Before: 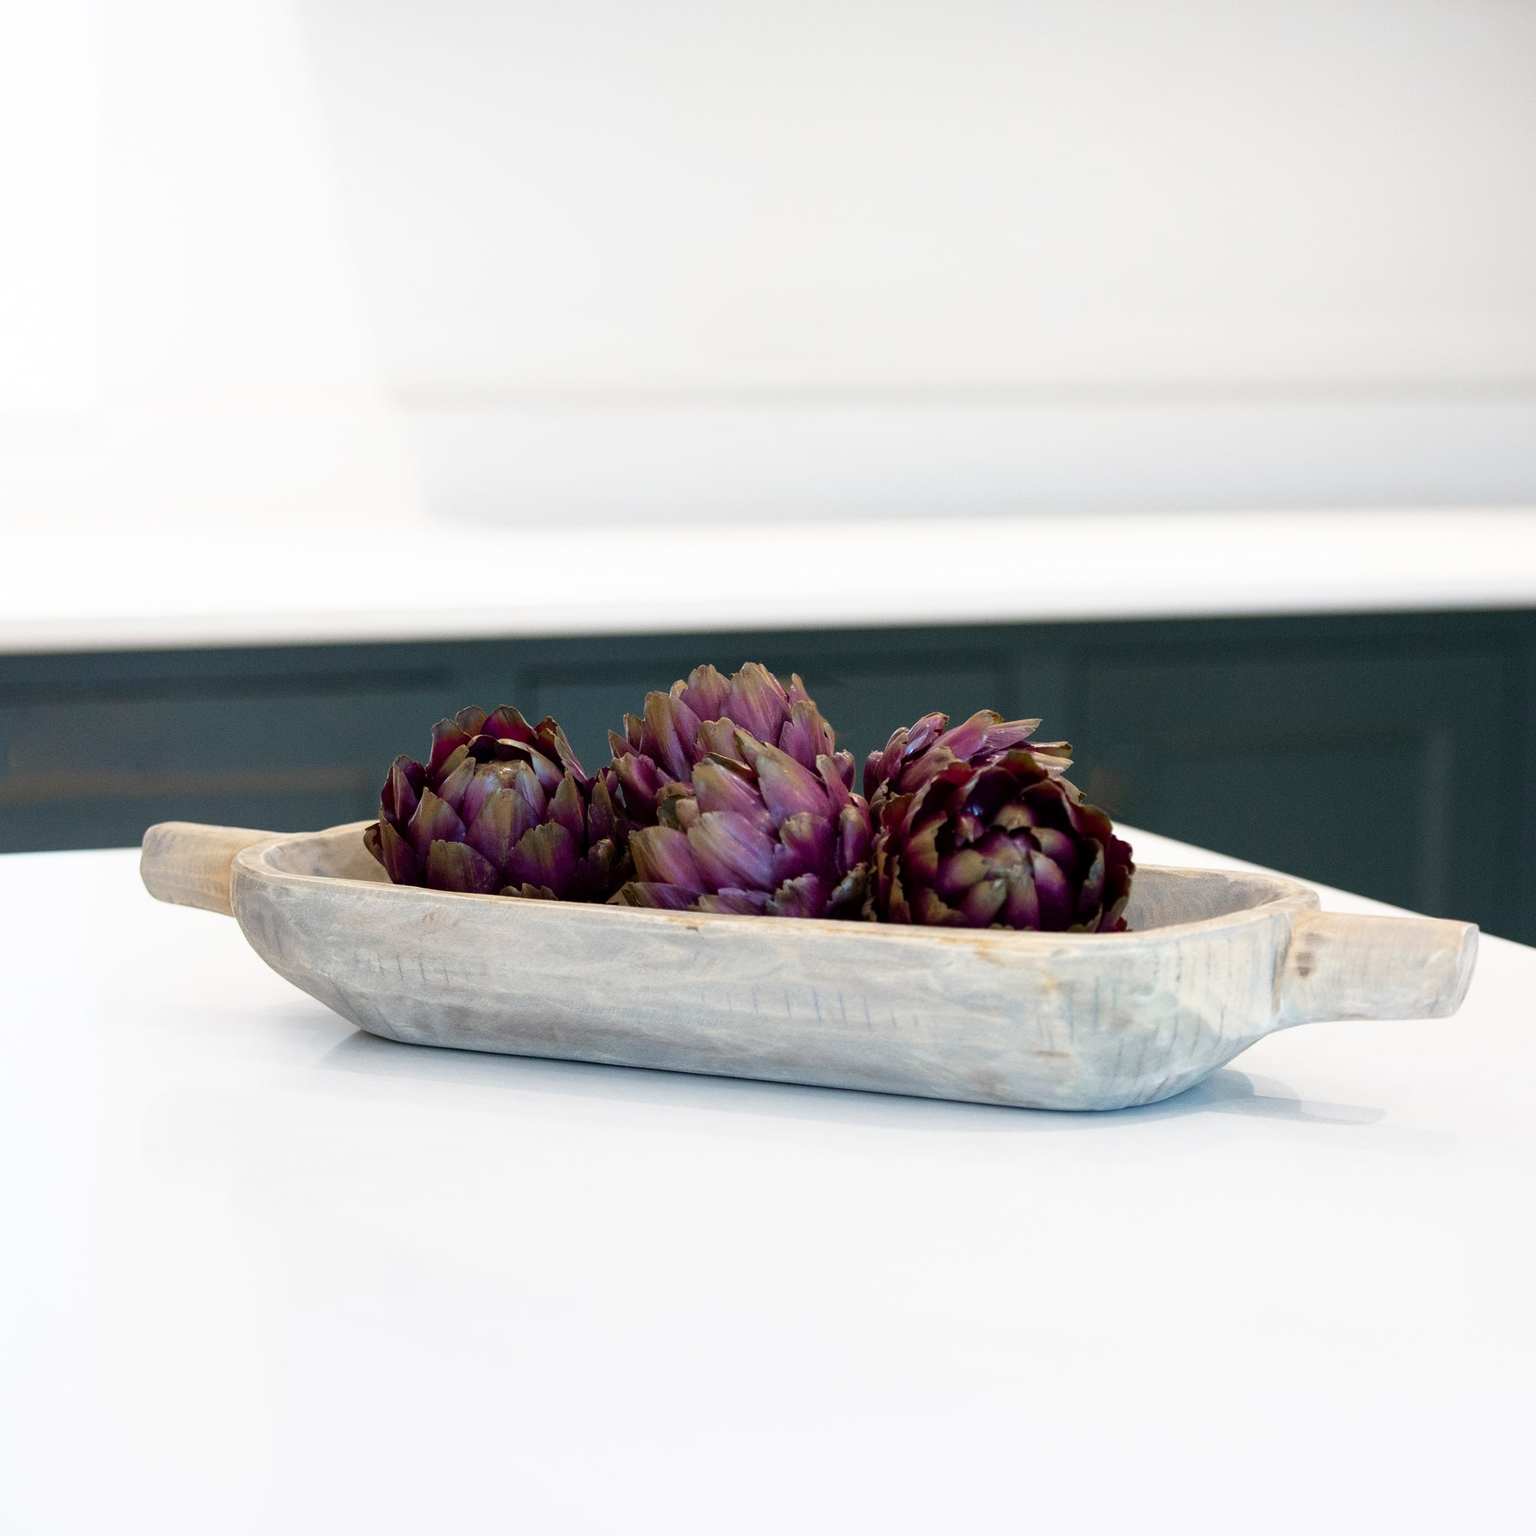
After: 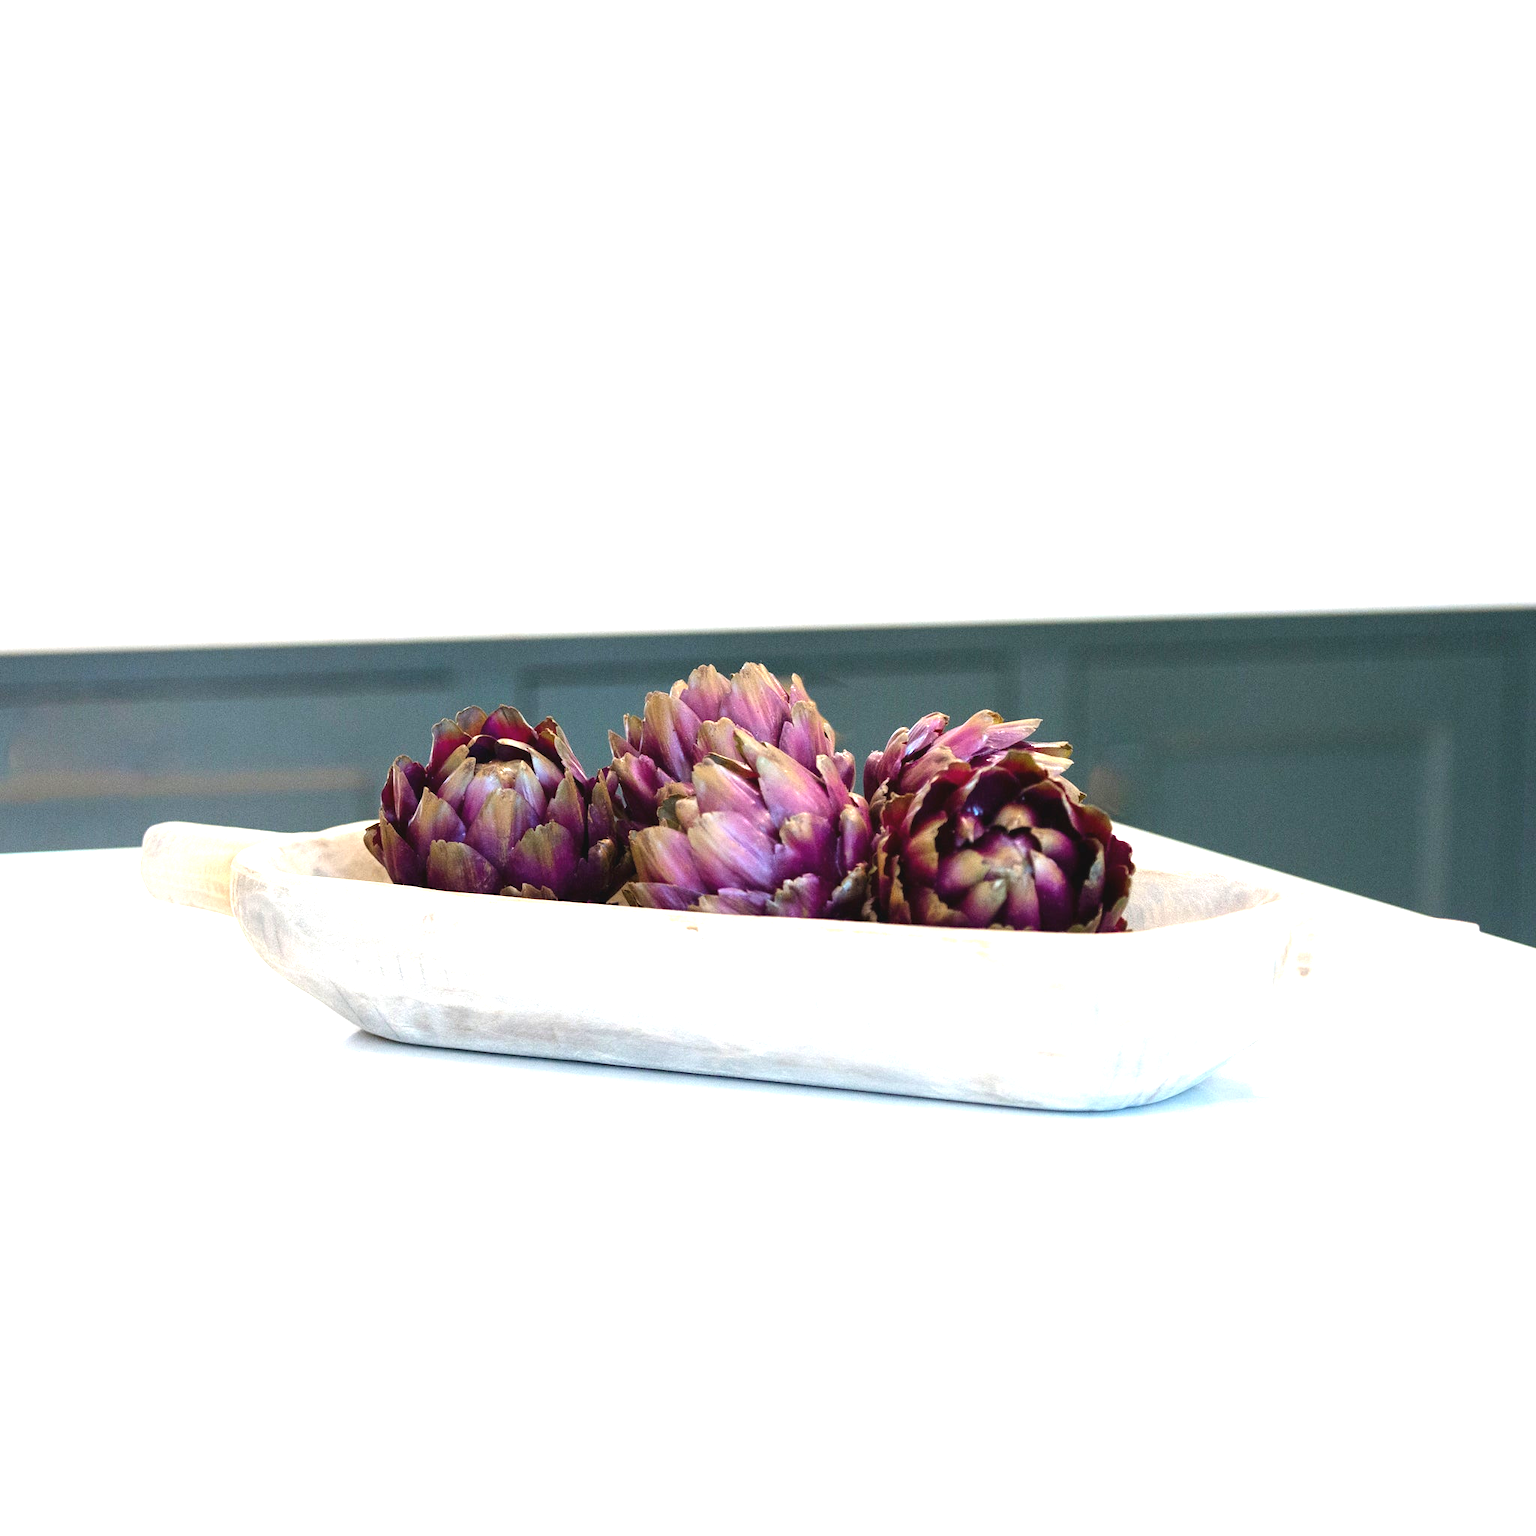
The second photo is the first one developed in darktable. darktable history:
base curve: curves: ch0 [(0, 0) (0.472, 0.508) (1, 1)]
exposure: black level correction -0.002, exposure 1.35 EV, compensate highlight preservation false
